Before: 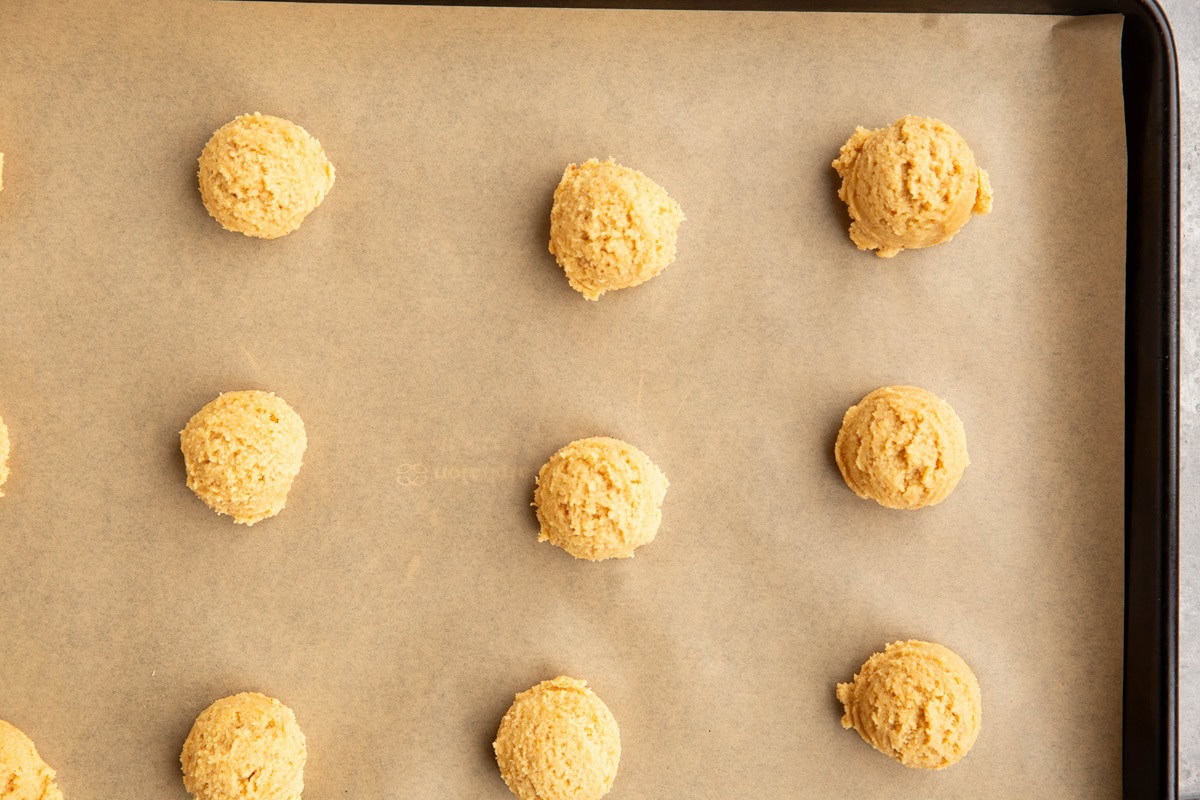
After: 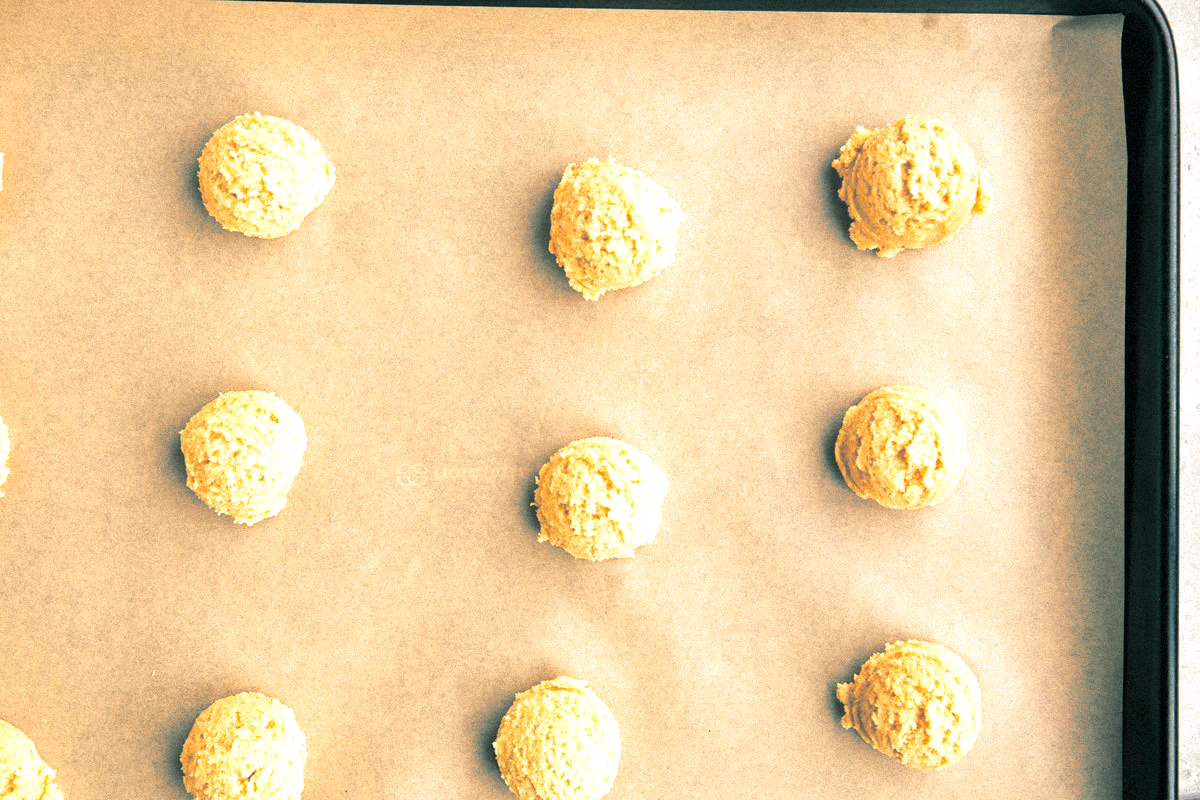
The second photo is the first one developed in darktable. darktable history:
grain: mid-tones bias 0%
split-toning: shadows › hue 186.43°, highlights › hue 49.29°, compress 30.29%
exposure: black level correction 0, exposure 0.7 EV, compensate exposure bias true, compensate highlight preservation false
